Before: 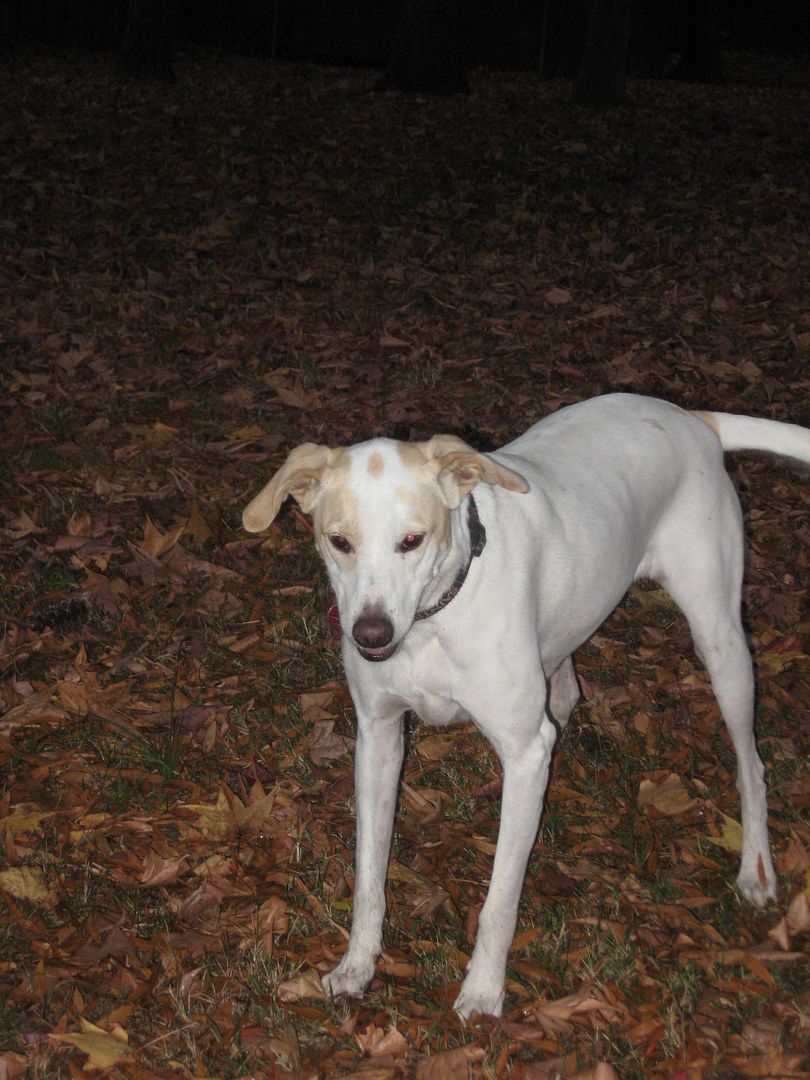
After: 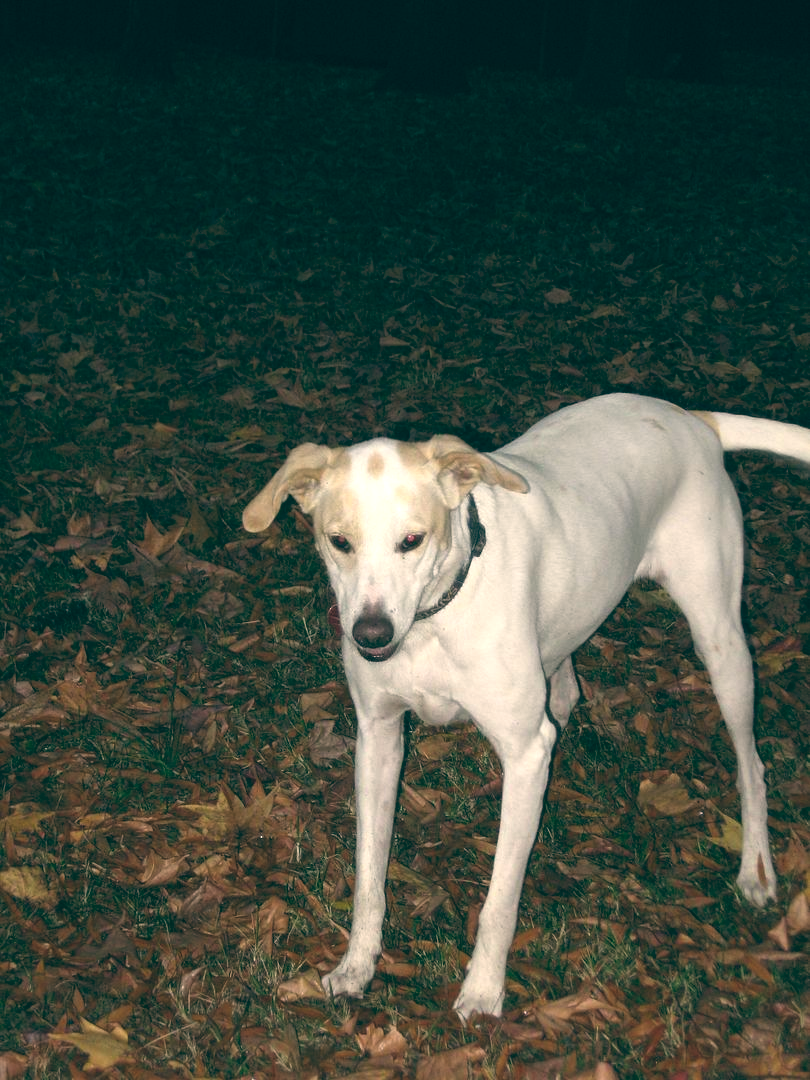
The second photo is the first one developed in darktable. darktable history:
color balance: lift [1.005, 0.99, 1.007, 1.01], gamma [1, 0.979, 1.011, 1.021], gain [0.923, 1.098, 1.025, 0.902], input saturation 90.45%, contrast 7.73%, output saturation 105.91%
exposure: exposure 0.485 EV, compensate highlight preservation false
